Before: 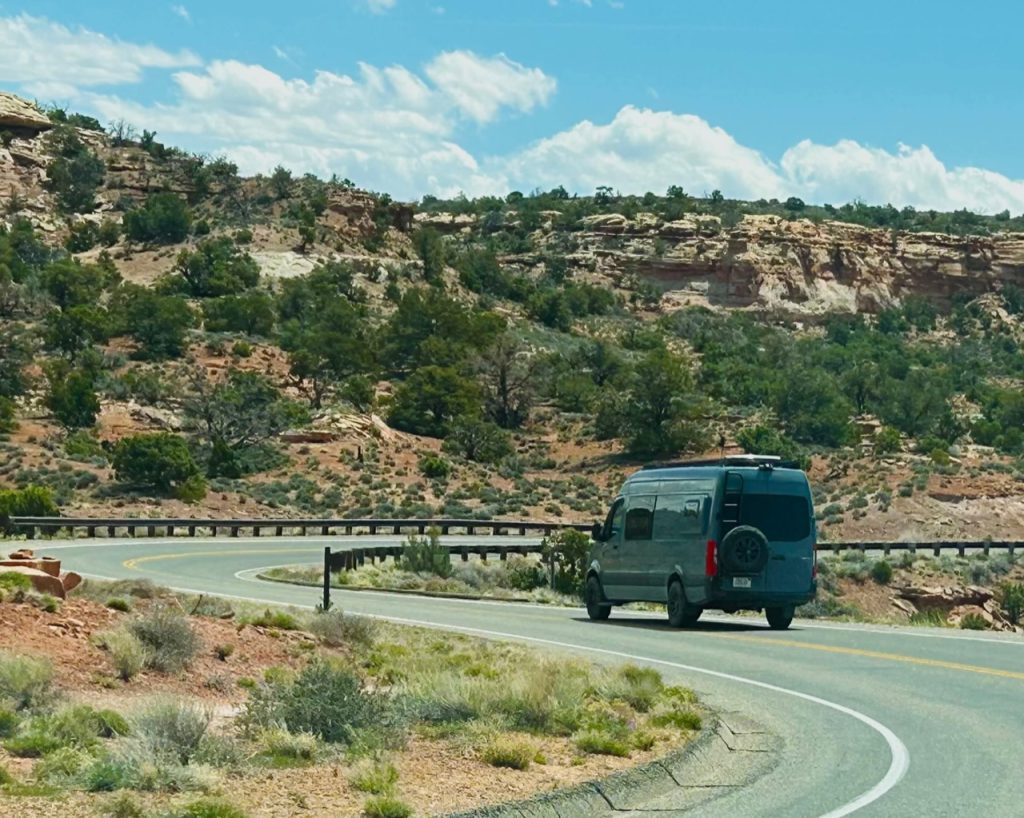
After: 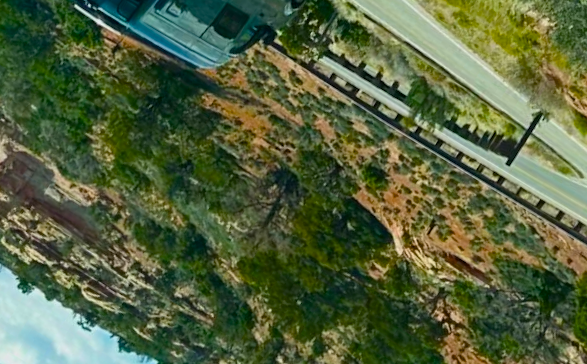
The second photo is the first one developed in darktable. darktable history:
color balance rgb: perceptual saturation grading › global saturation 30.575%, global vibrance 16.808%, saturation formula JzAzBz (2021)
crop and rotate: angle 148.55°, left 9.14%, top 15.688%, right 4.478%, bottom 17.133%
